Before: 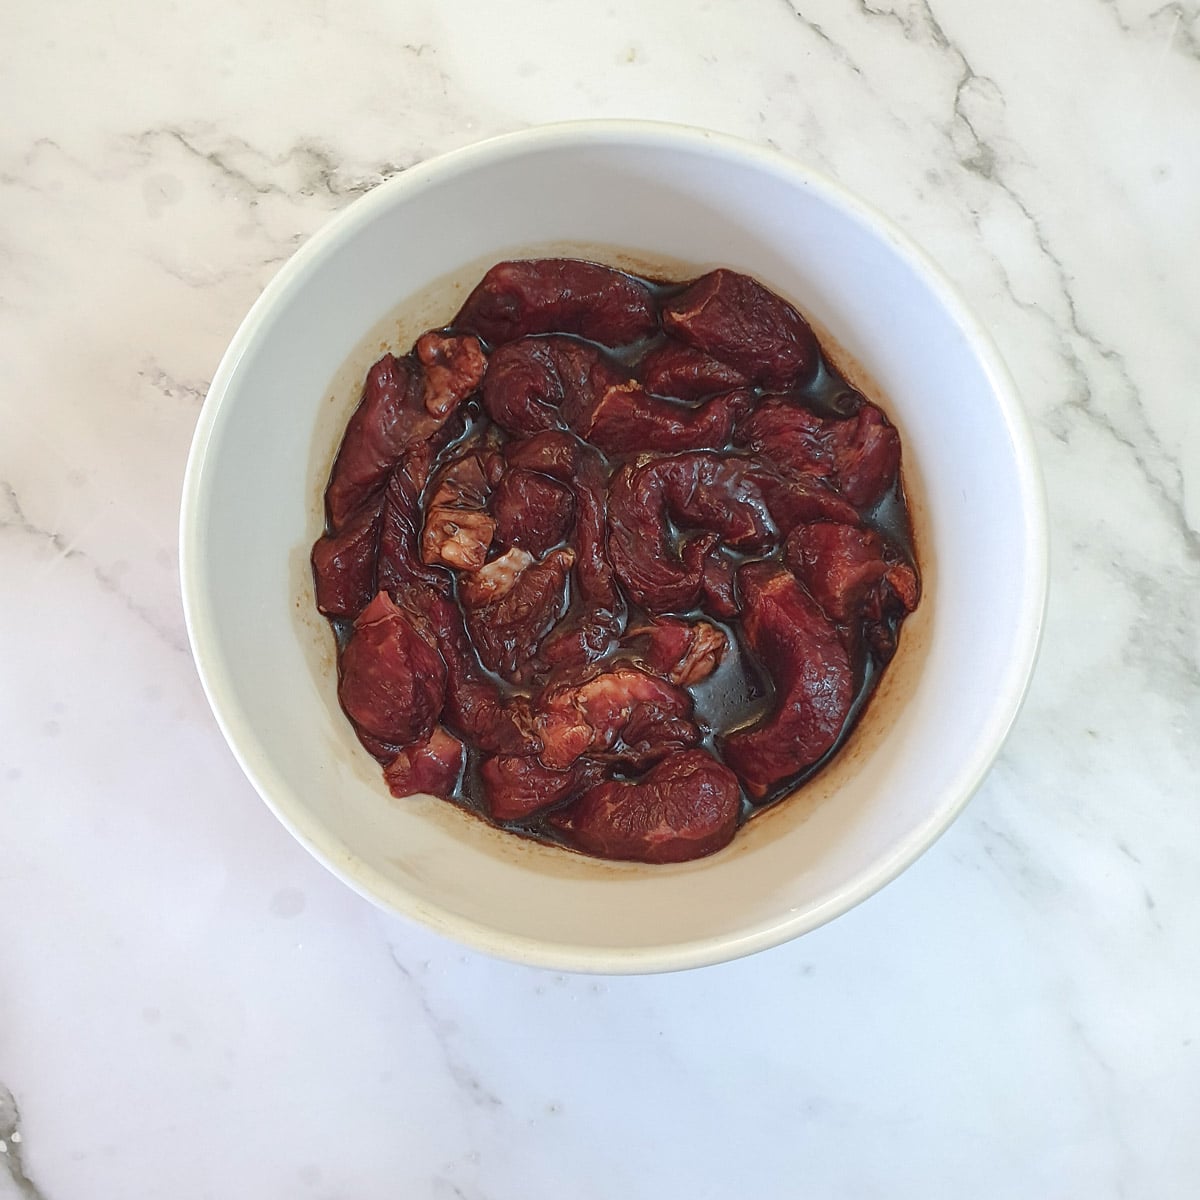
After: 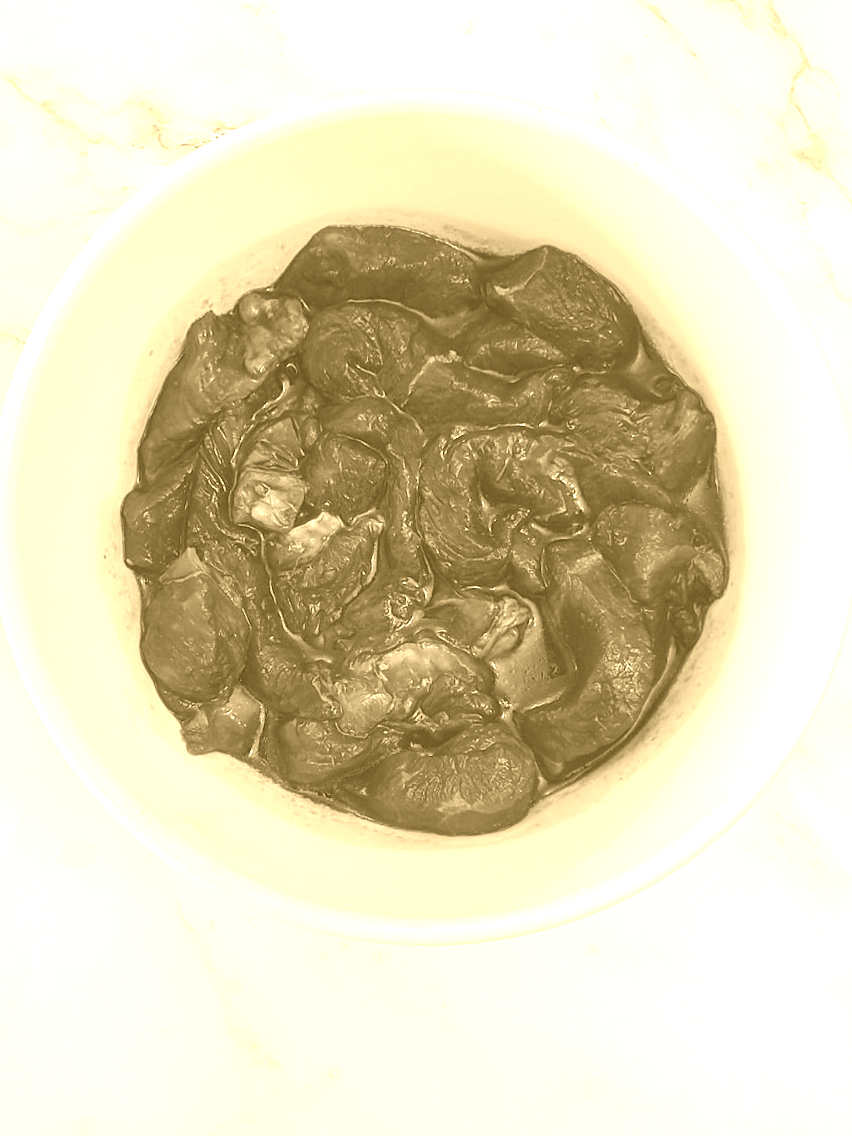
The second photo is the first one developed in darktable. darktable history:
crop and rotate: angle -3.27°, left 14.277%, top 0.028%, right 10.766%, bottom 0.028%
colorize: hue 36°, source mix 100%
